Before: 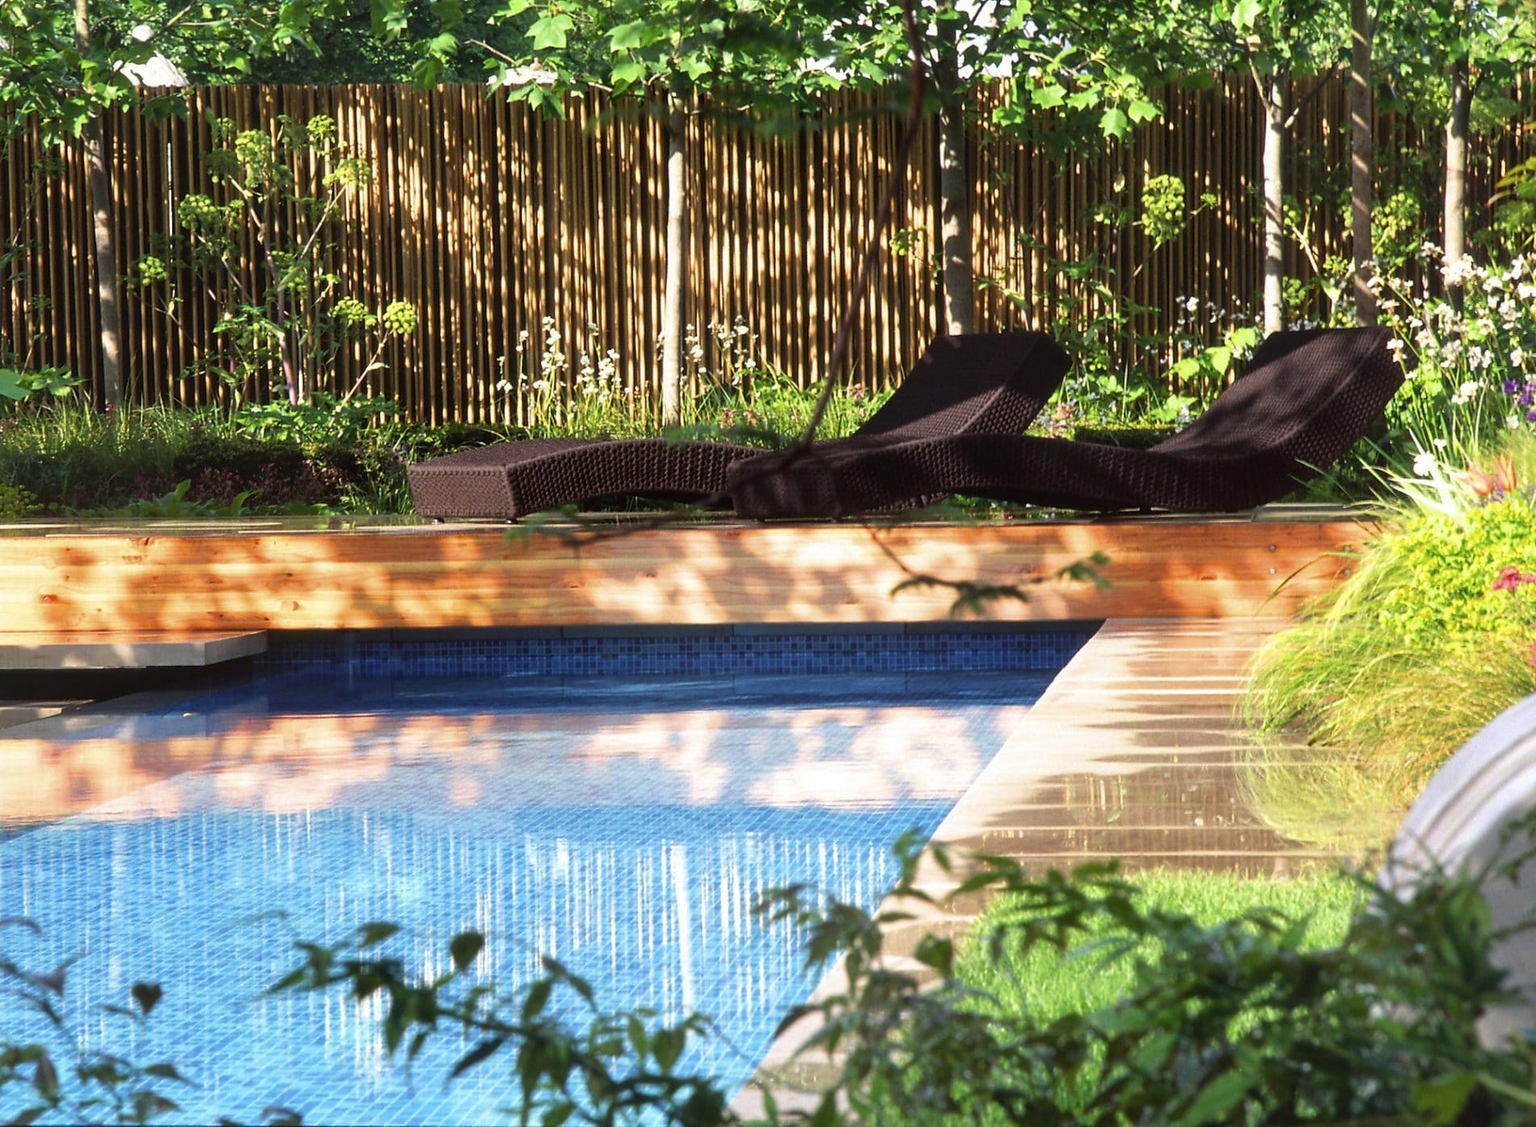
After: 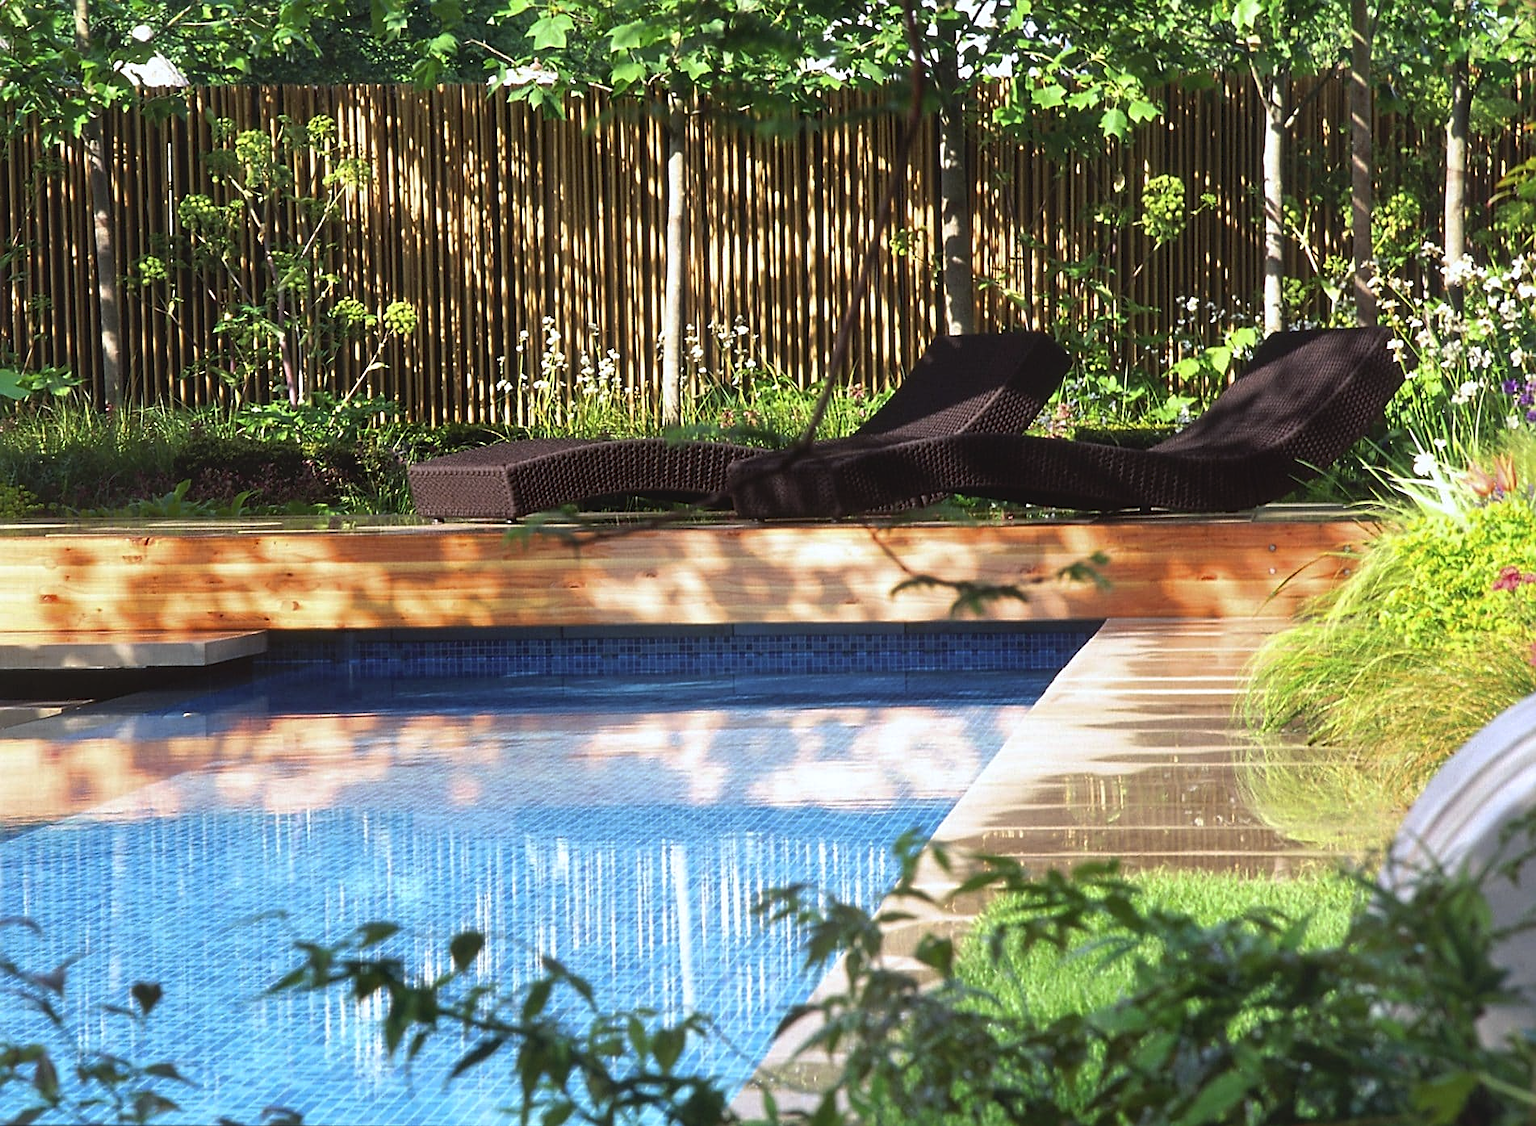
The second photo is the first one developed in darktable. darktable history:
sharpen: on, module defaults
white balance: red 0.98, blue 1.034
tone curve: curves: ch0 [(0, 0) (0.003, 0.051) (0.011, 0.054) (0.025, 0.056) (0.044, 0.07) (0.069, 0.092) (0.1, 0.119) (0.136, 0.149) (0.177, 0.189) (0.224, 0.231) (0.277, 0.278) (0.335, 0.329) (0.399, 0.386) (0.468, 0.454) (0.543, 0.524) (0.623, 0.603) (0.709, 0.687) (0.801, 0.776) (0.898, 0.878) (1, 1)], preserve colors none
